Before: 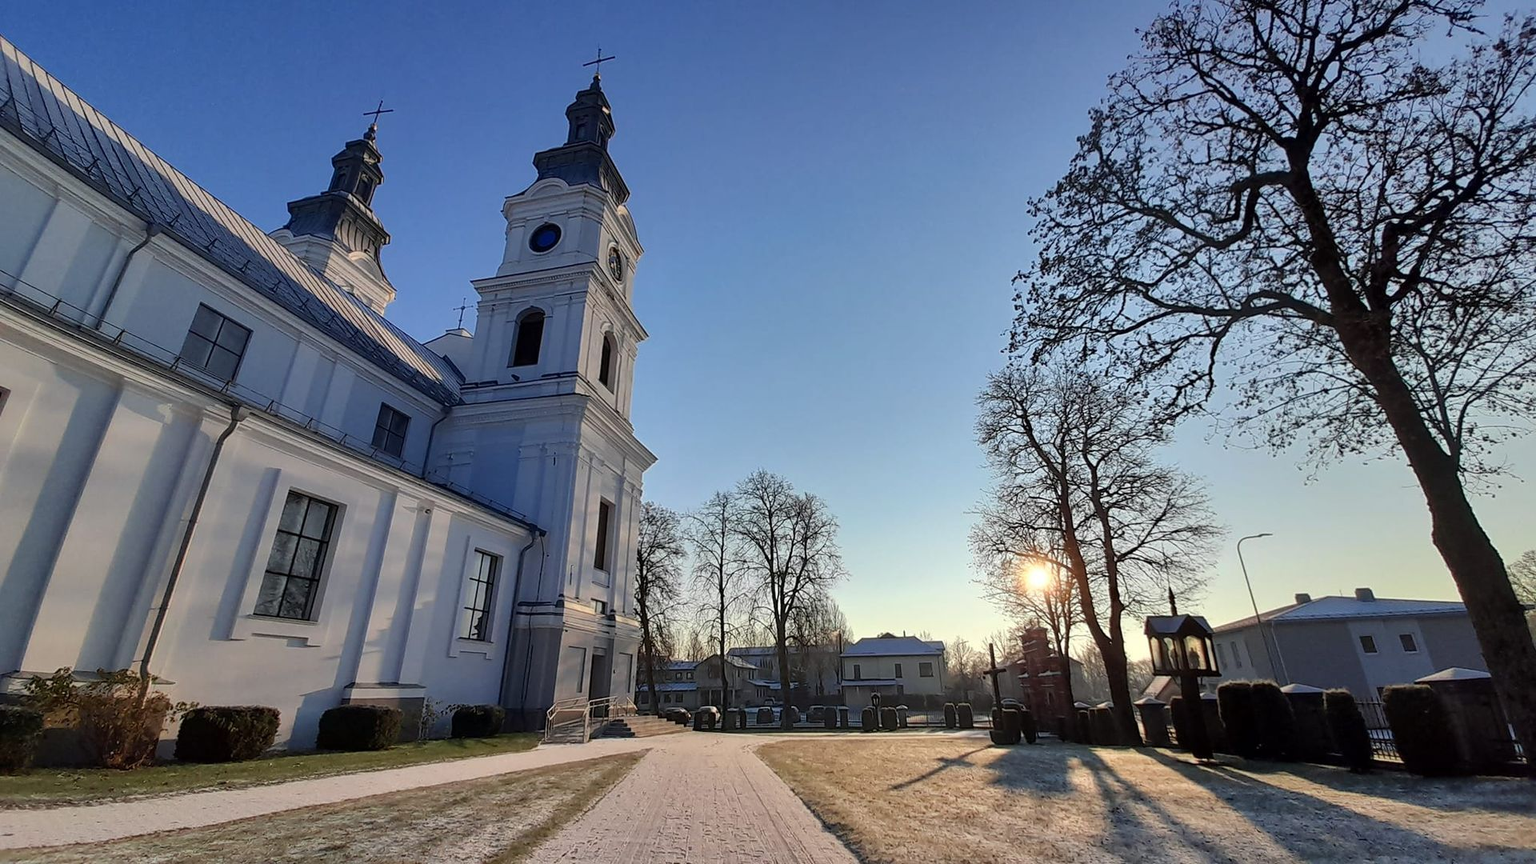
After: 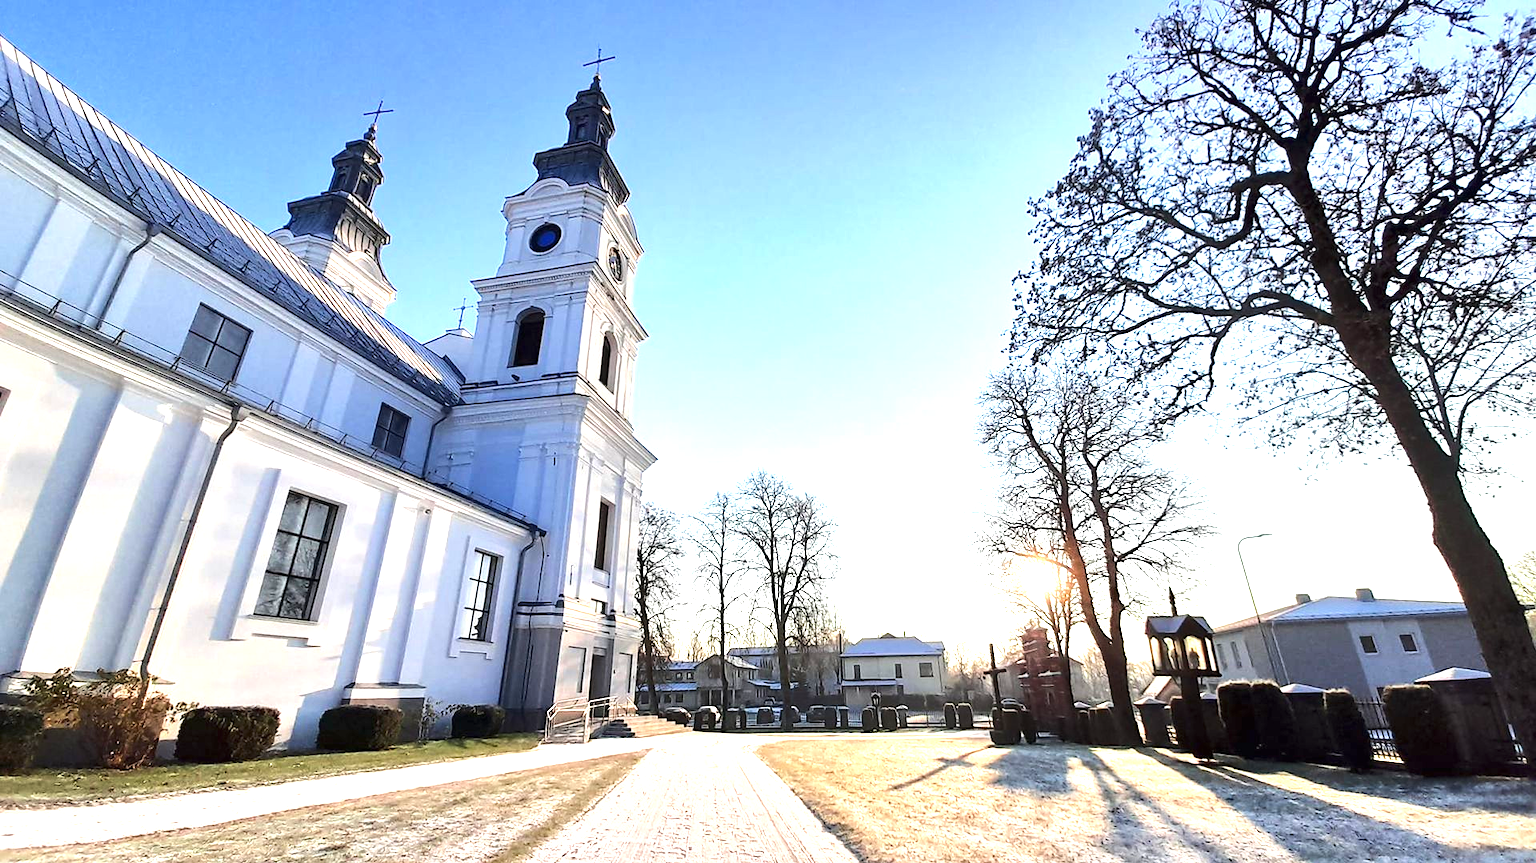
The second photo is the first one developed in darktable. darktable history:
exposure: black level correction 0, exposure 1.35 EV, compensate exposure bias true, compensate highlight preservation false
crop: bottom 0.071%
tone equalizer: -8 EV 0.001 EV, -7 EV -0.002 EV, -6 EV 0.002 EV, -5 EV -0.03 EV, -4 EV -0.116 EV, -3 EV -0.169 EV, -2 EV 0.24 EV, -1 EV 0.702 EV, +0 EV 0.493 EV
